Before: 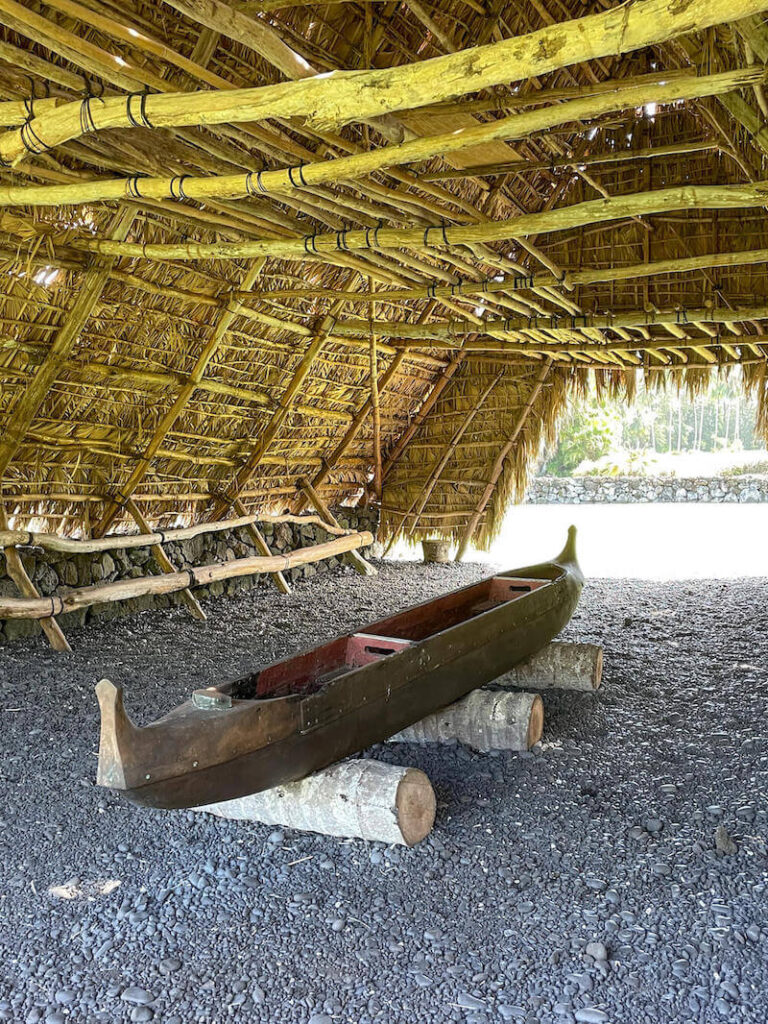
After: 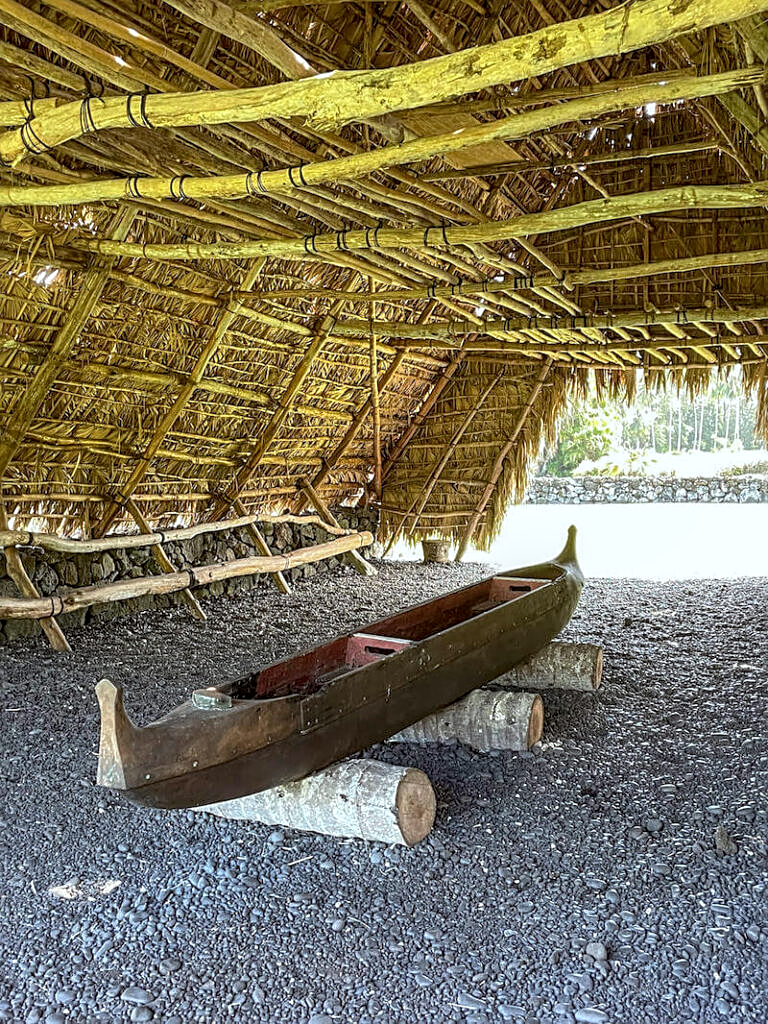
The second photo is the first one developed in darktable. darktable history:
local contrast: on, module defaults
base curve: curves: ch0 [(0, 0) (0.303, 0.277) (1, 1)], preserve colors none
sharpen: on, module defaults
color correction: highlights a* -2.97, highlights b* -2.49, shadows a* 2.27, shadows b* 3.02
